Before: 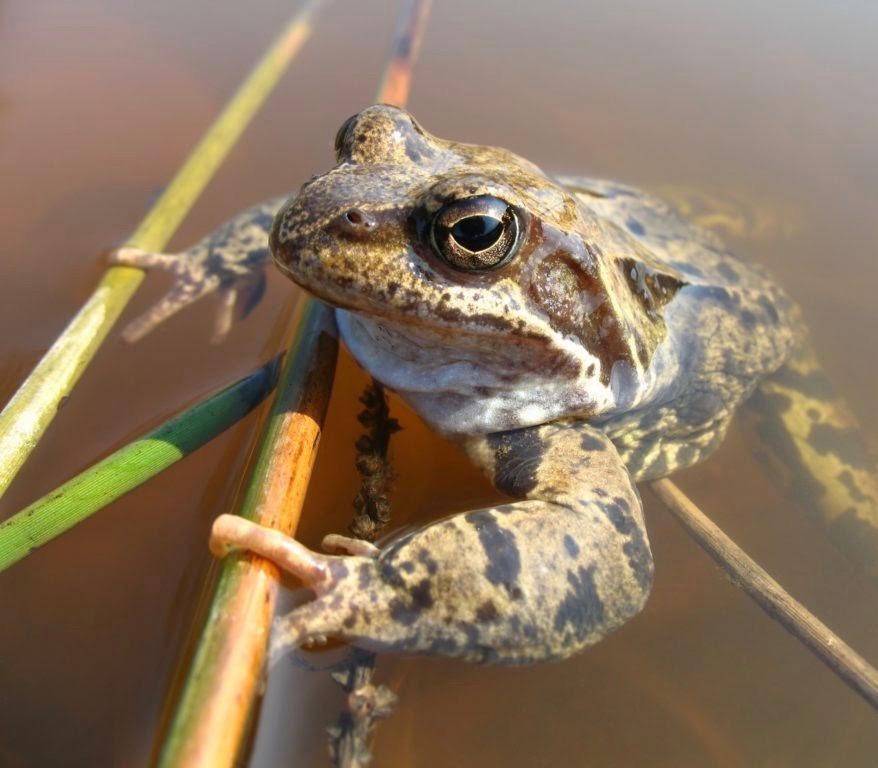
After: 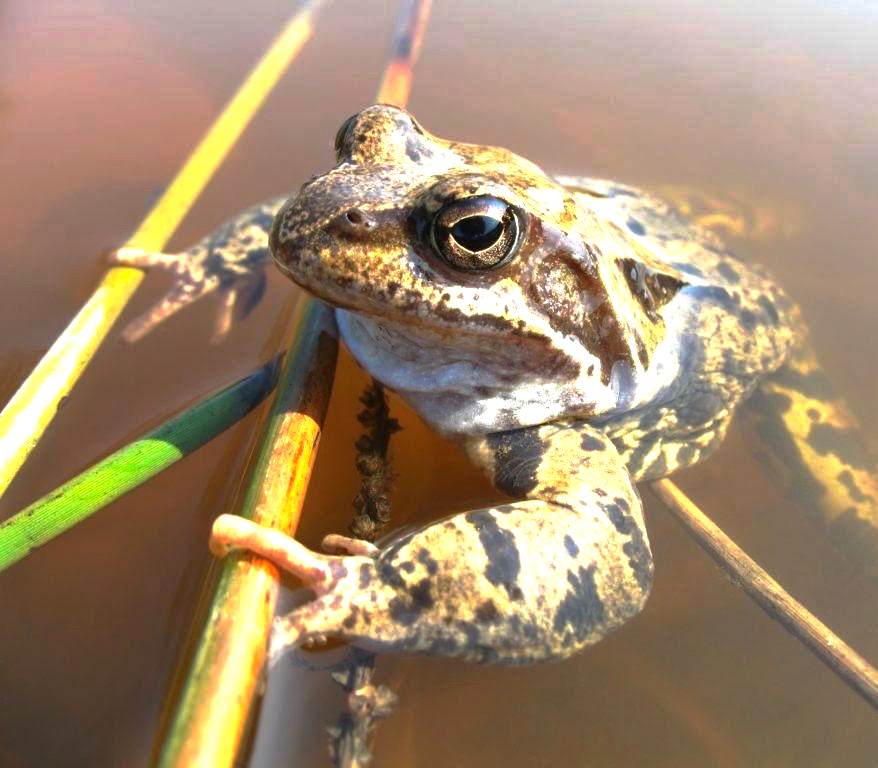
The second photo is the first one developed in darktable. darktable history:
base curve: curves: ch0 [(0, 0) (0.595, 0.418) (1, 1)], preserve colors none
exposure: exposure 1 EV, compensate highlight preservation false
